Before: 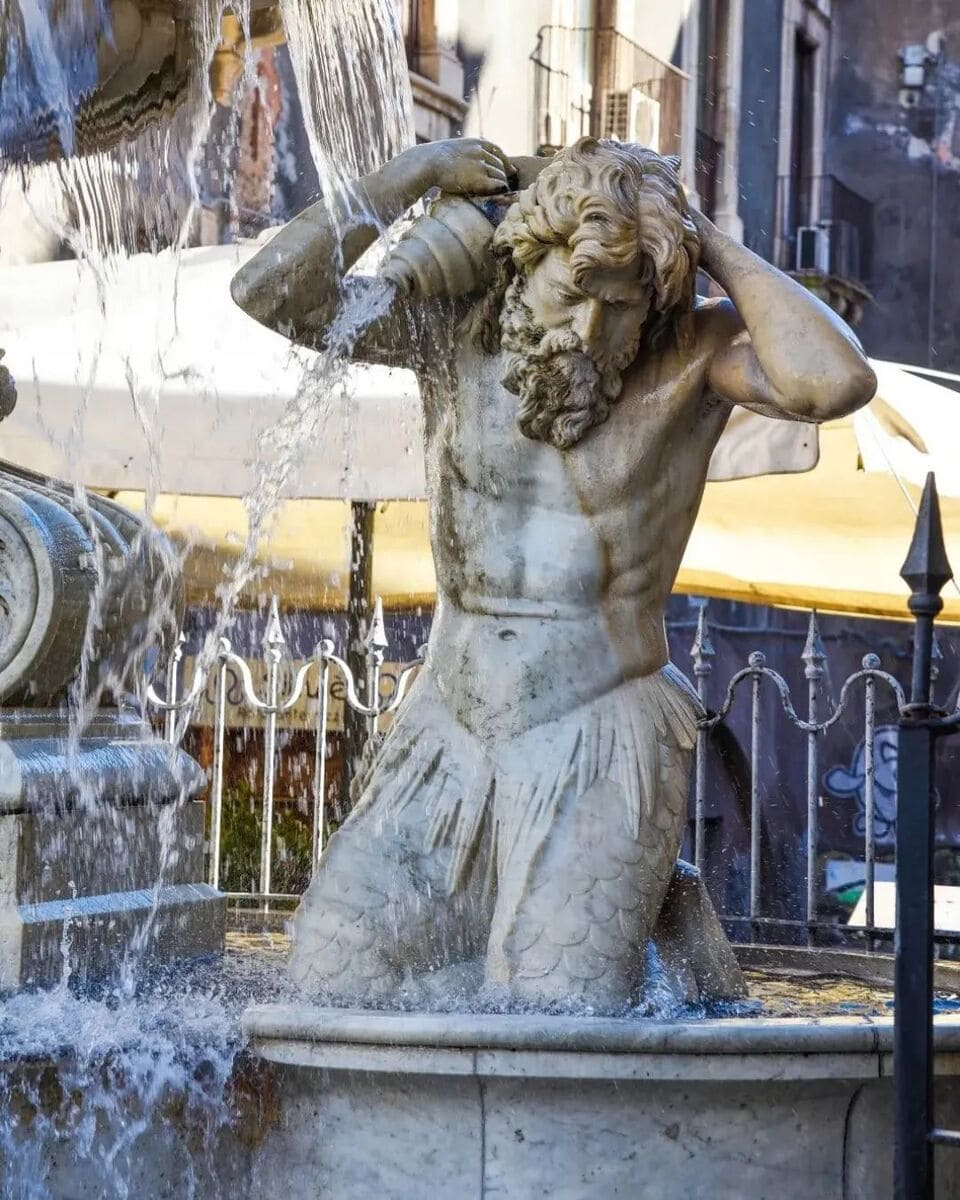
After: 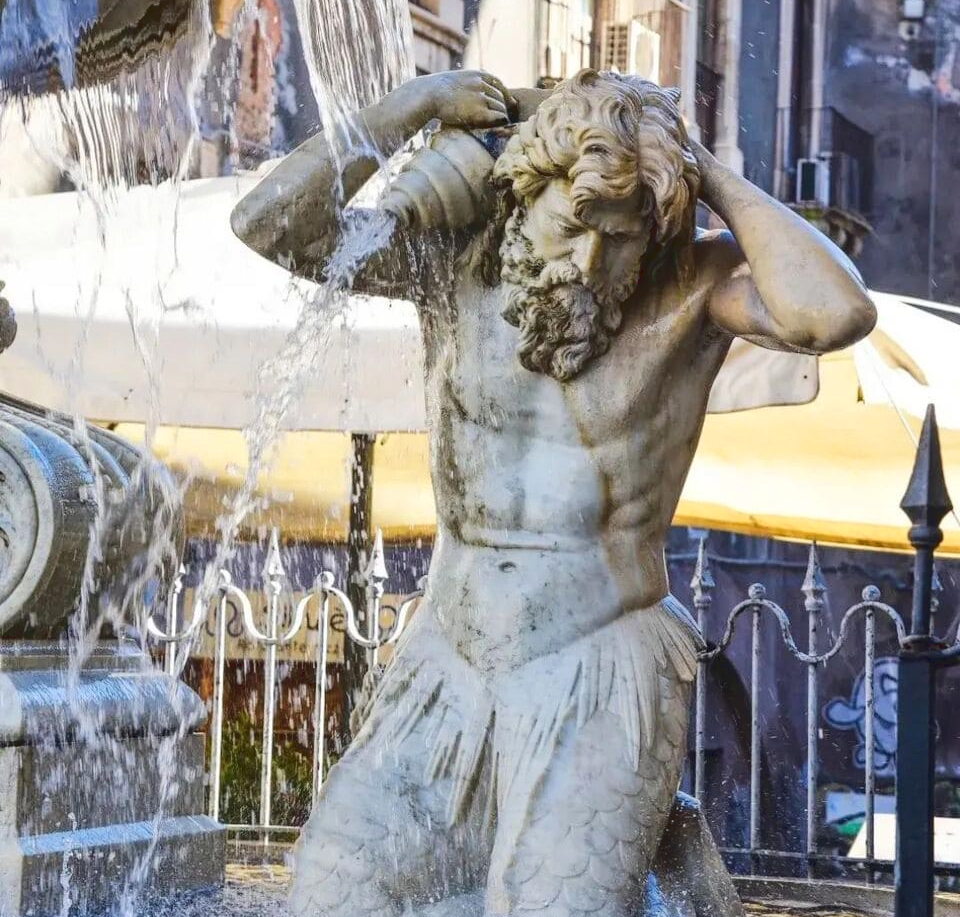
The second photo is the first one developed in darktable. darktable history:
crop: top 5.685%, bottom 17.892%
tone curve: curves: ch0 [(0, 0) (0.003, 0.068) (0.011, 0.079) (0.025, 0.092) (0.044, 0.107) (0.069, 0.121) (0.1, 0.134) (0.136, 0.16) (0.177, 0.198) (0.224, 0.242) (0.277, 0.312) (0.335, 0.384) (0.399, 0.461) (0.468, 0.539) (0.543, 0.622) (0.623, 0.691) (0.709, 0.763) (0.801, 0.833) (0.898, 0.909) (1, 1)]
